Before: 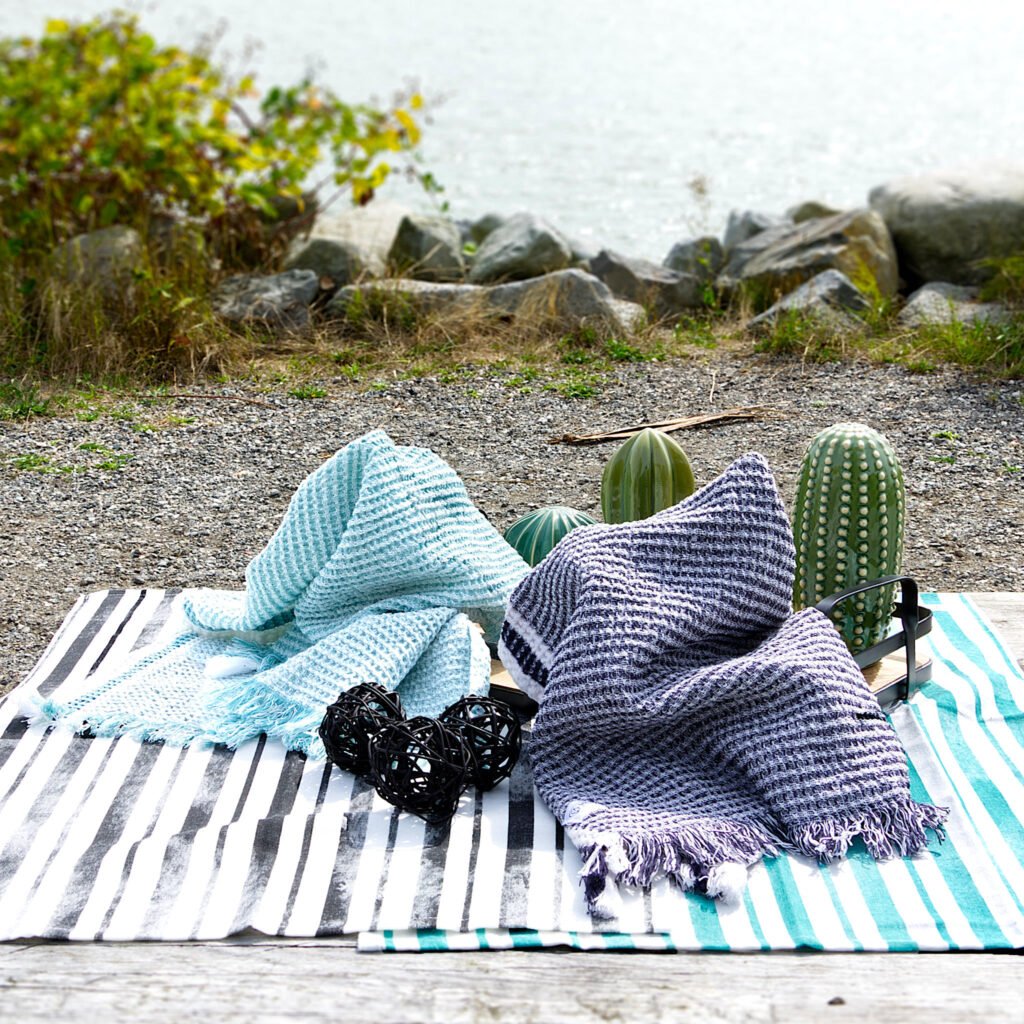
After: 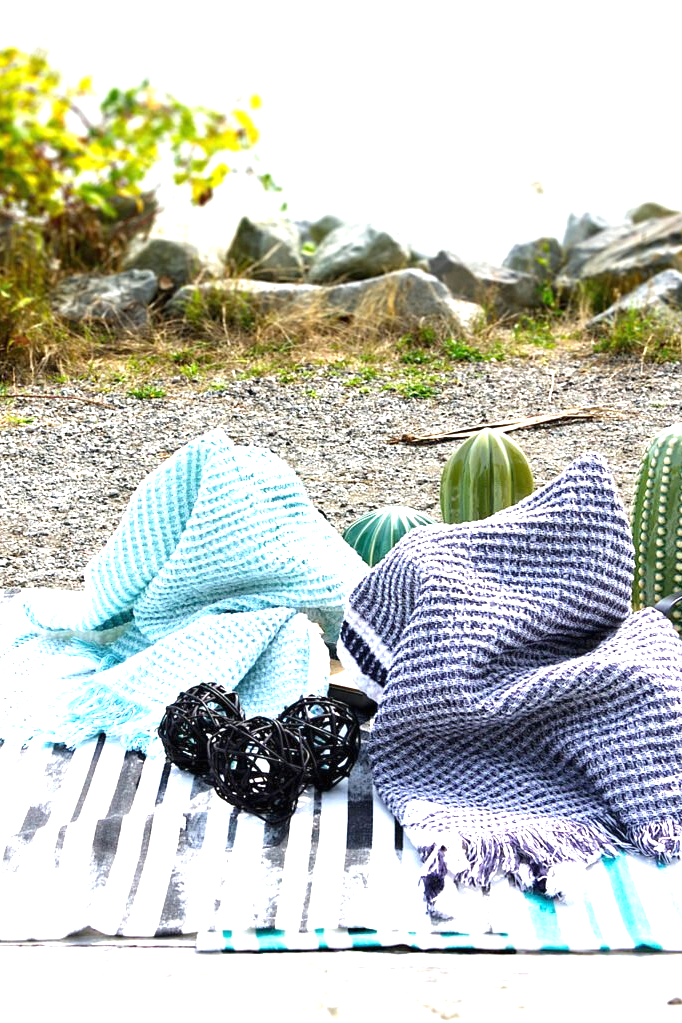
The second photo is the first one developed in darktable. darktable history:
exposure: black level correction 0, exposure 1.1 EV, compensate exposure bias true, compensate highlight preservation false
crop and rotate: left 15.754%, right 17.579%
